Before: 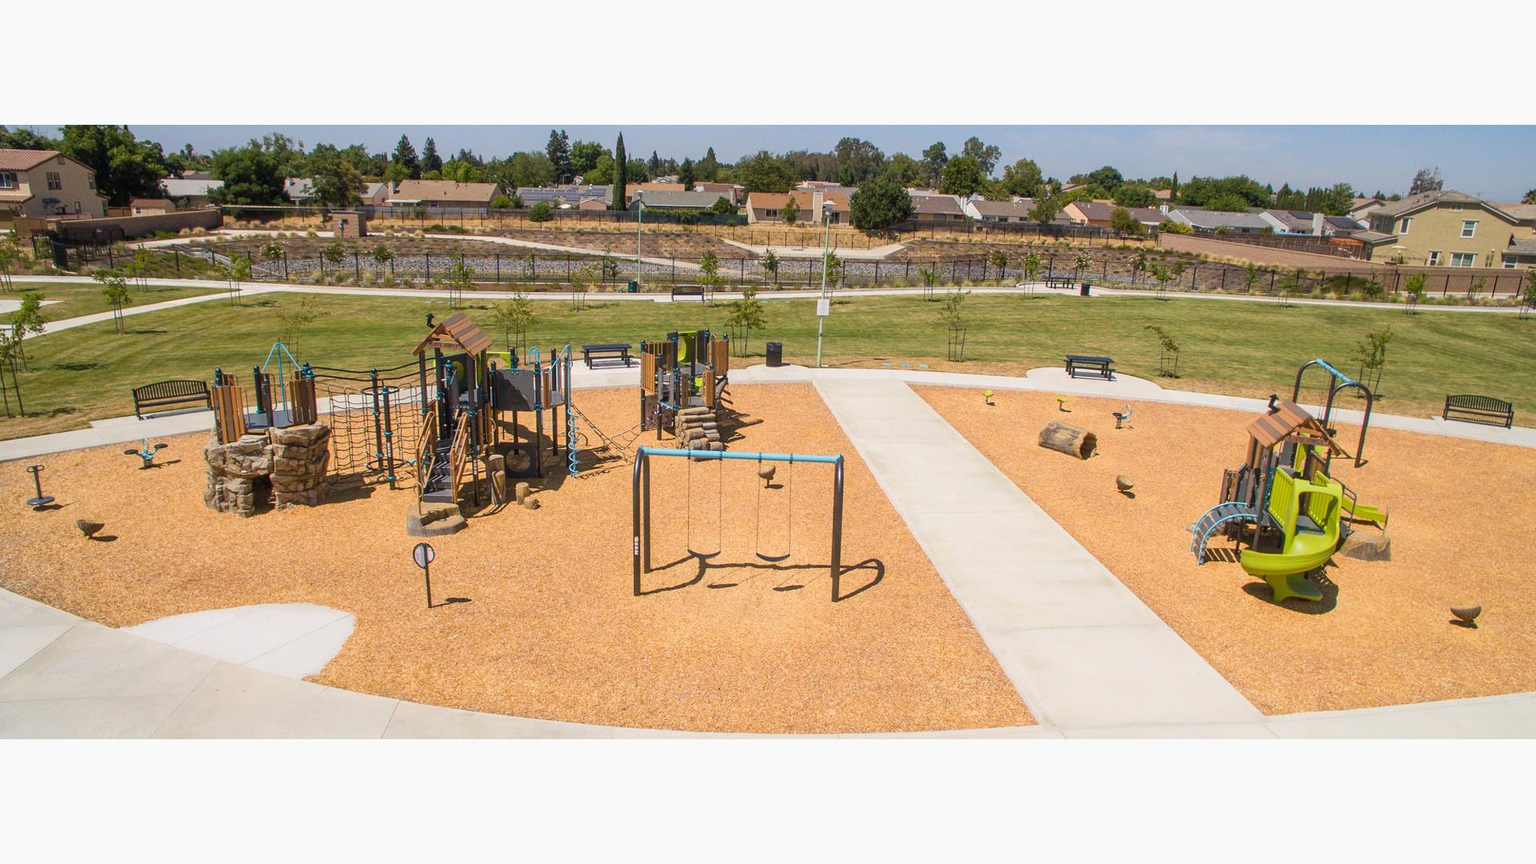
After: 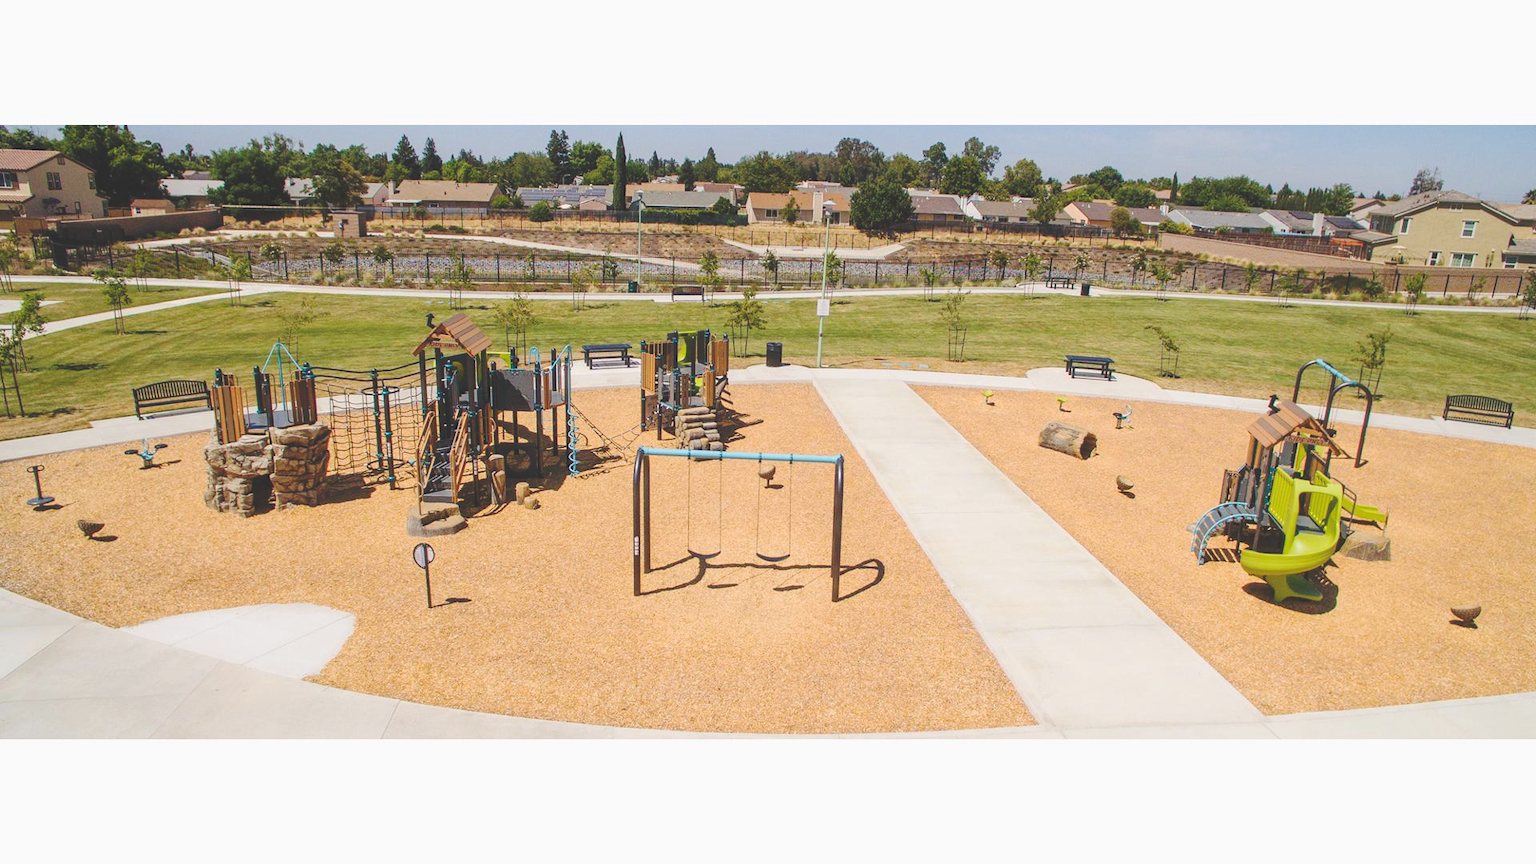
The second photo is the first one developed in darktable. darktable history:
base curve: curves: ch0 [(0, 0.024) (0.055, 0.065) (0.121, 0.166) (0.236, 0.319) (0.693, 0.726) (1, 1)], preserve colors none
